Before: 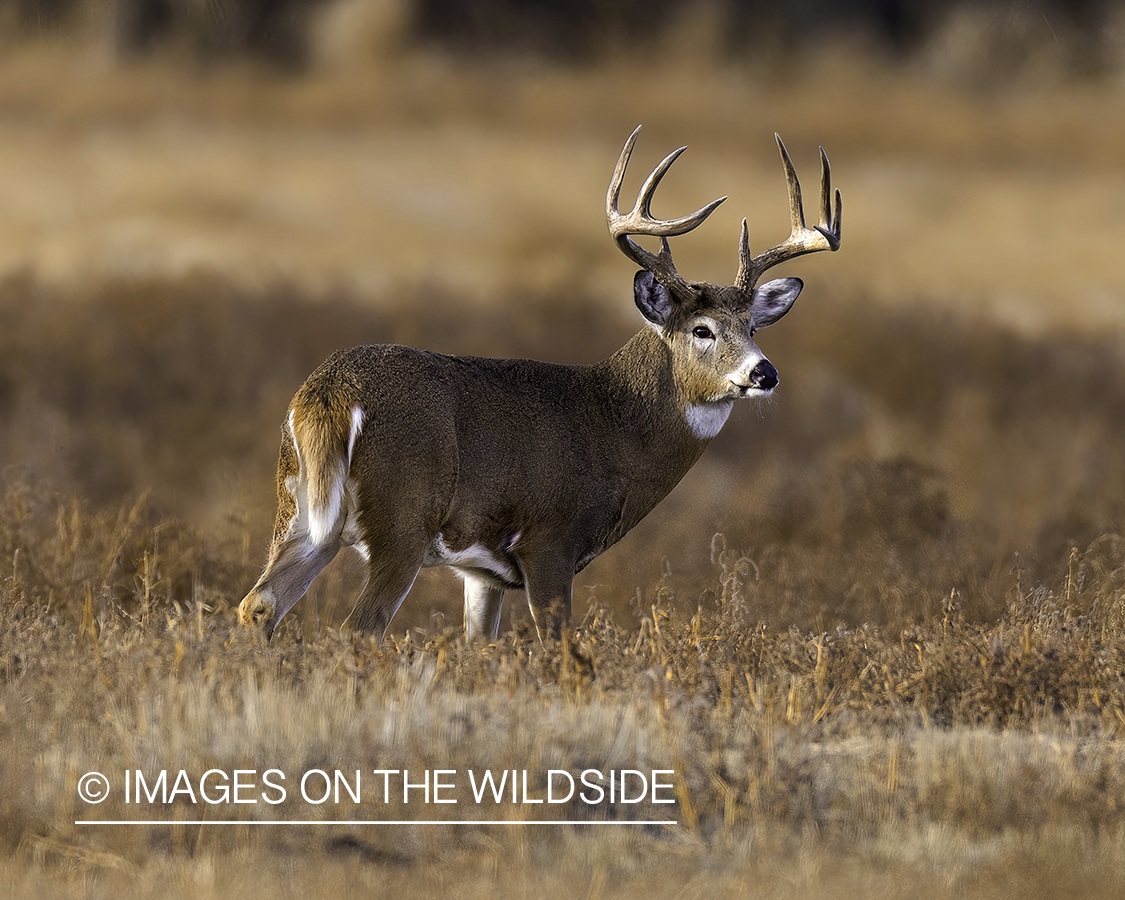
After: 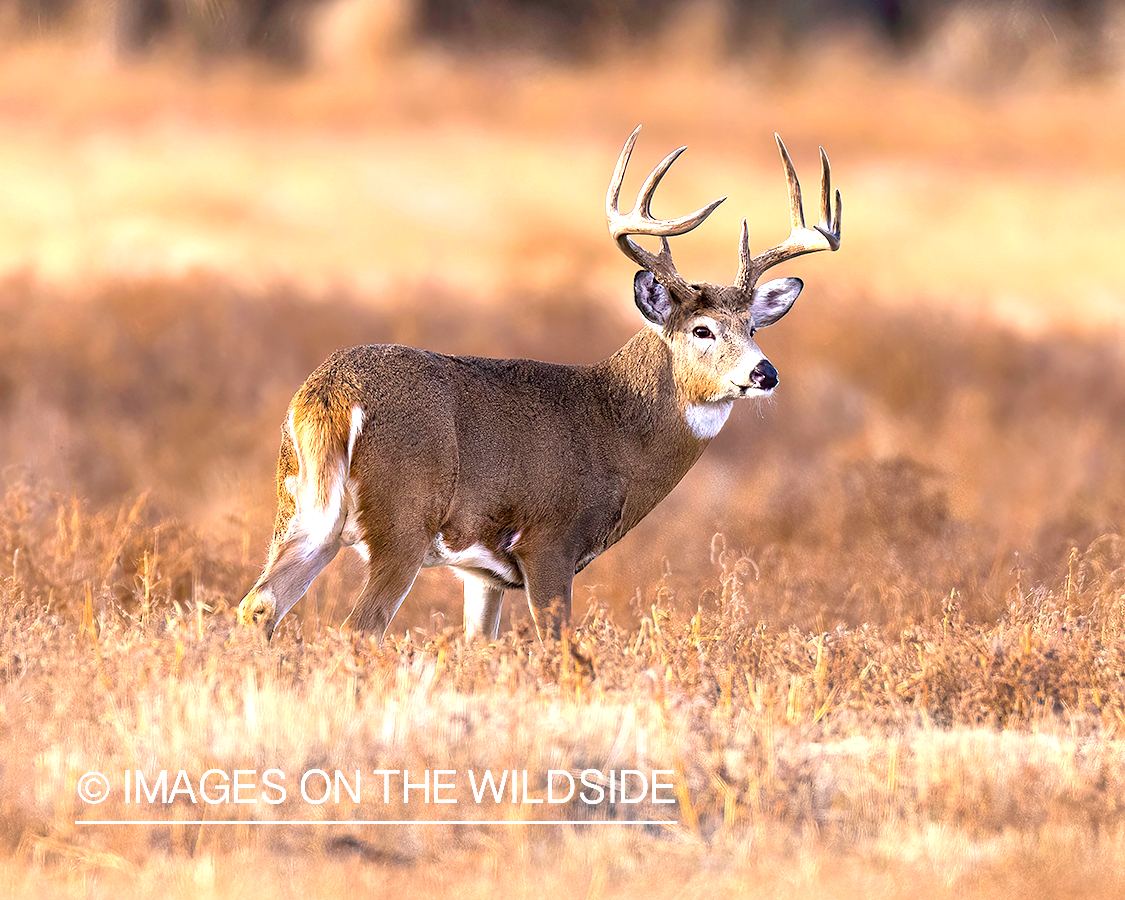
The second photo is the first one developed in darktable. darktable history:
exposure: black level correction 0, exposure 1.2 EV, compensate exposure bias true, compensate highlight preservation false
white balance: emerald 1
color balance: output saturation 98.5%
